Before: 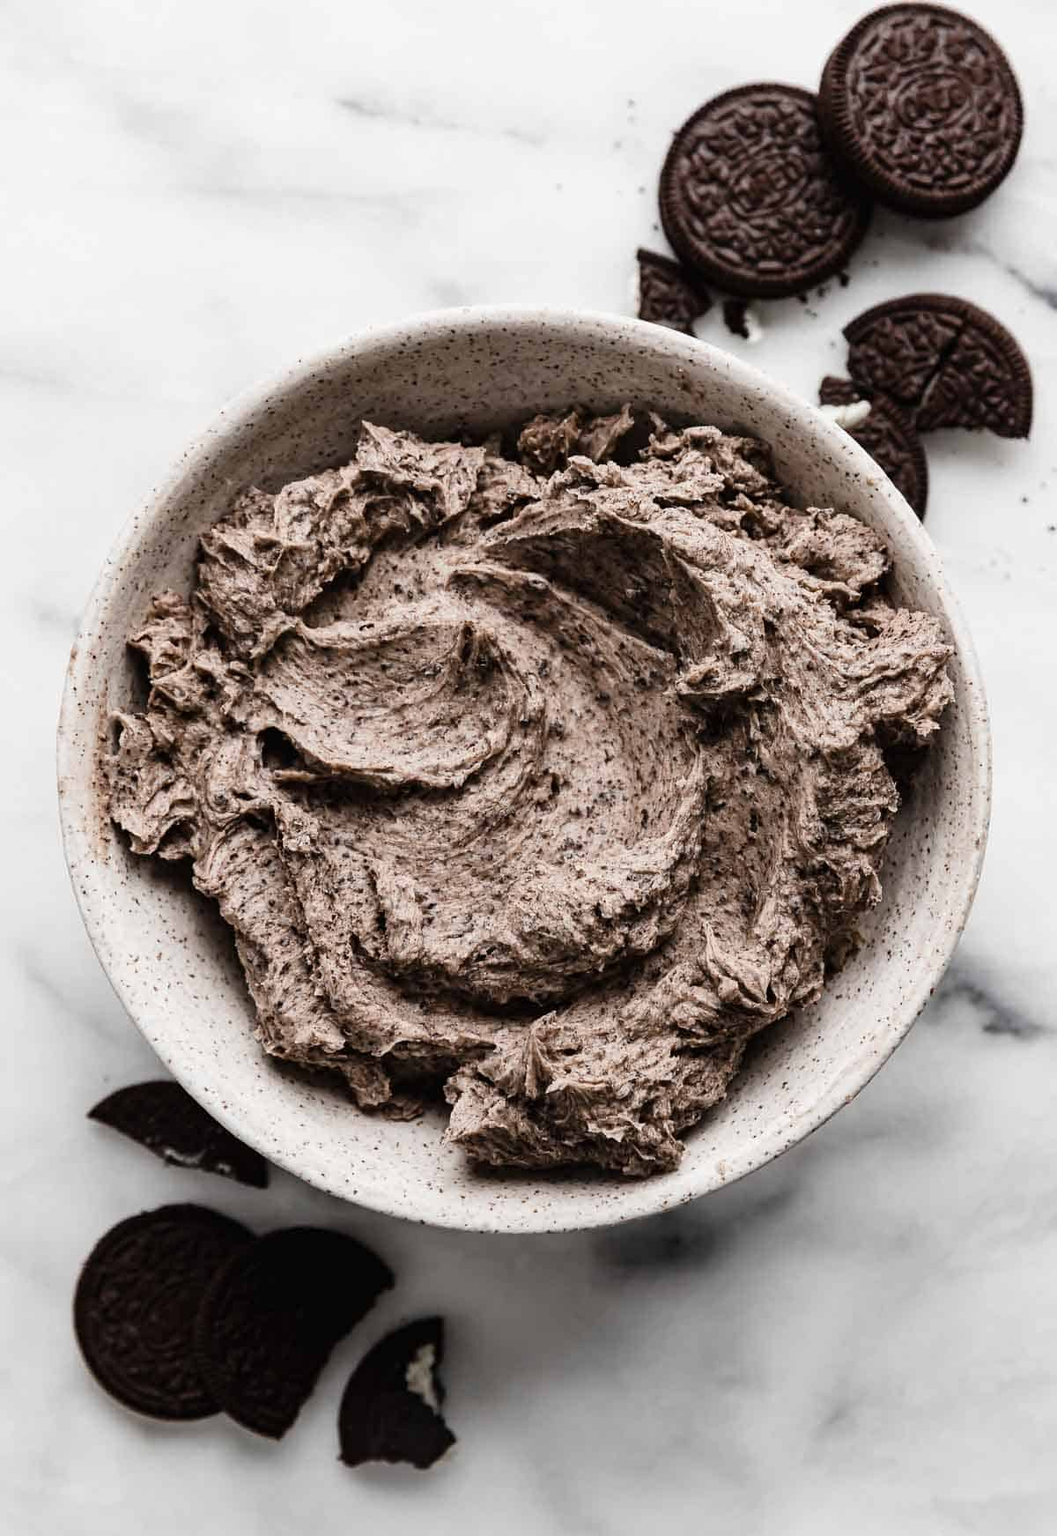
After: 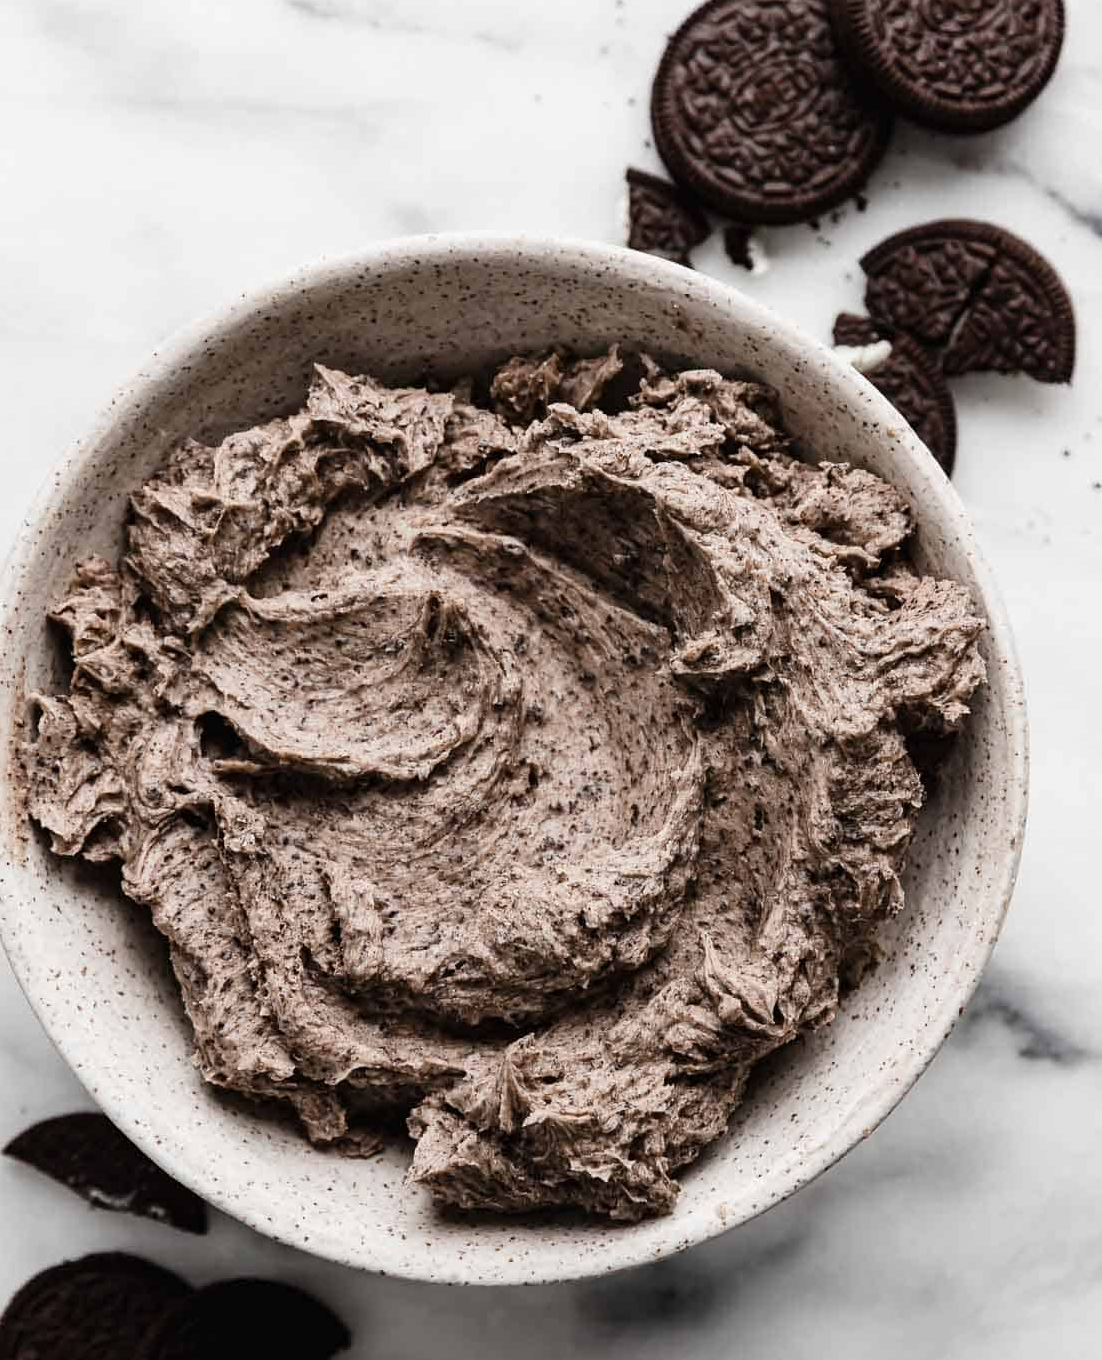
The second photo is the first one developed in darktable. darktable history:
crop: left 8.11%, top 6.571%, bottom 15.351%
